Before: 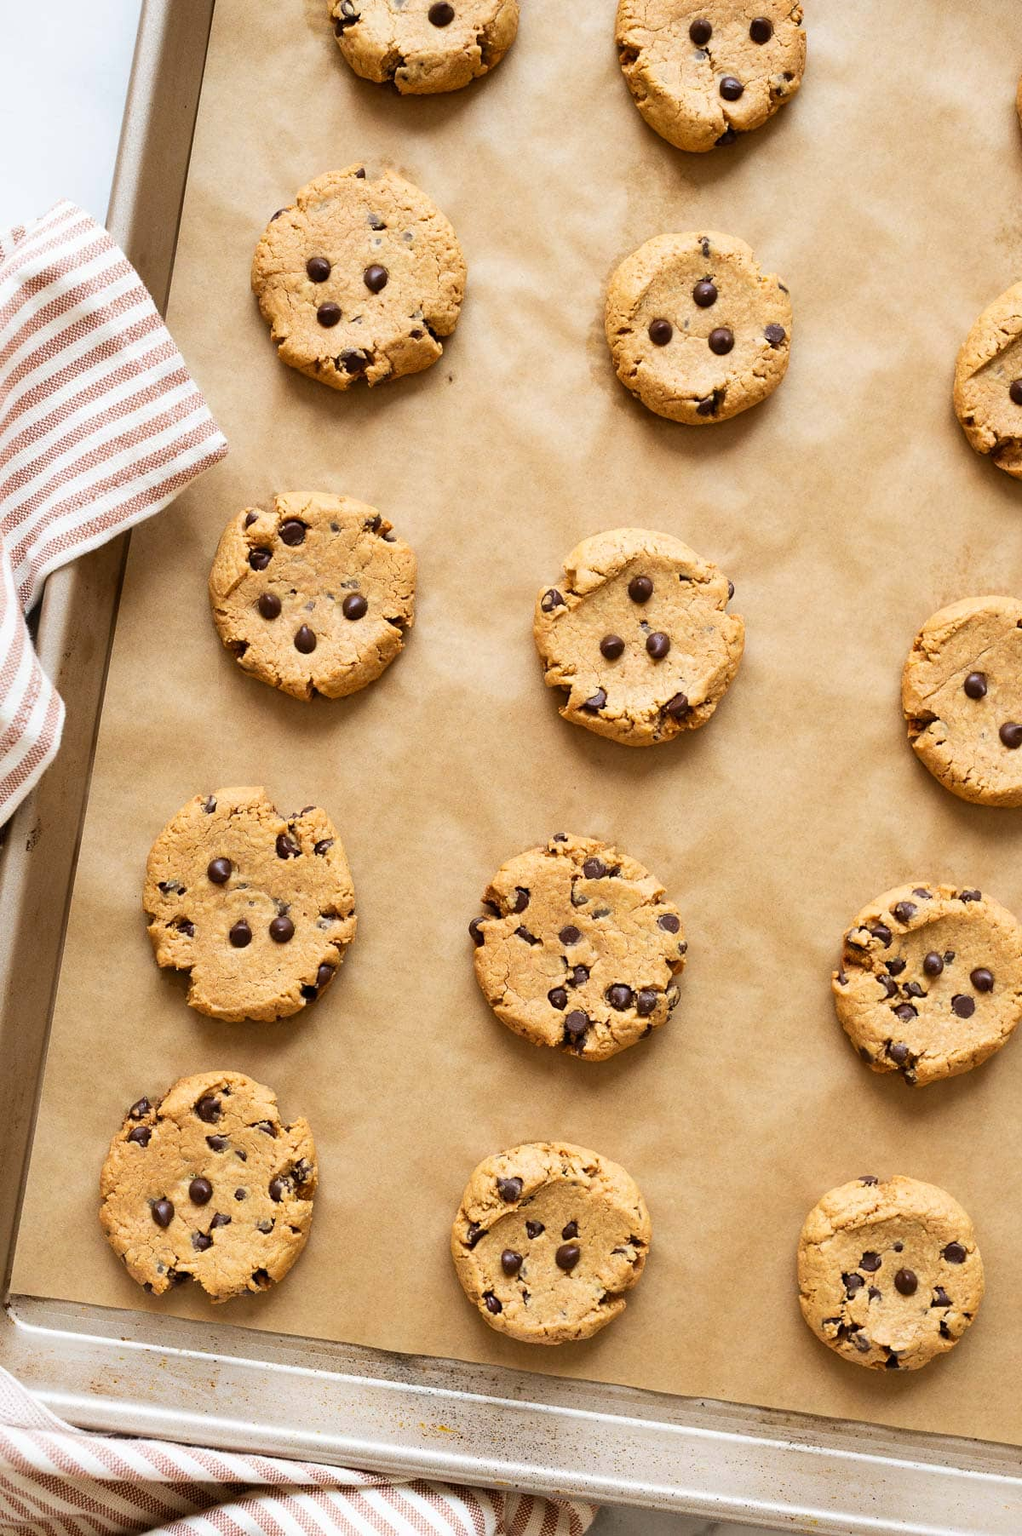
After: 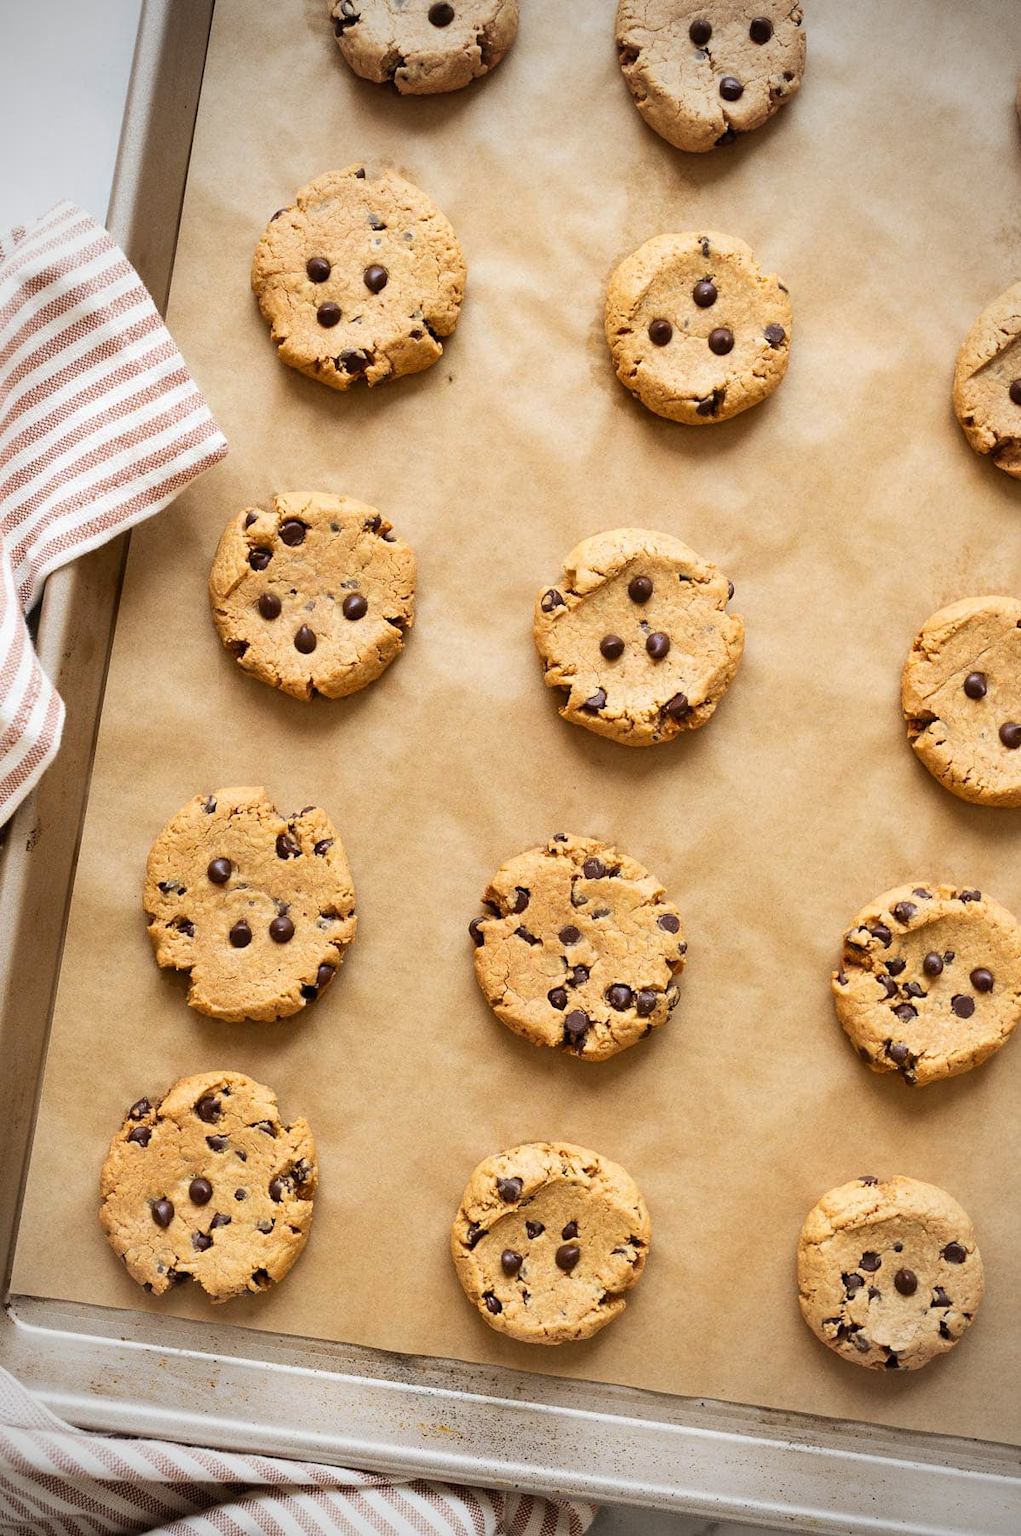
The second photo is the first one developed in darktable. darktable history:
vignetting: fall-off start 71.7%
